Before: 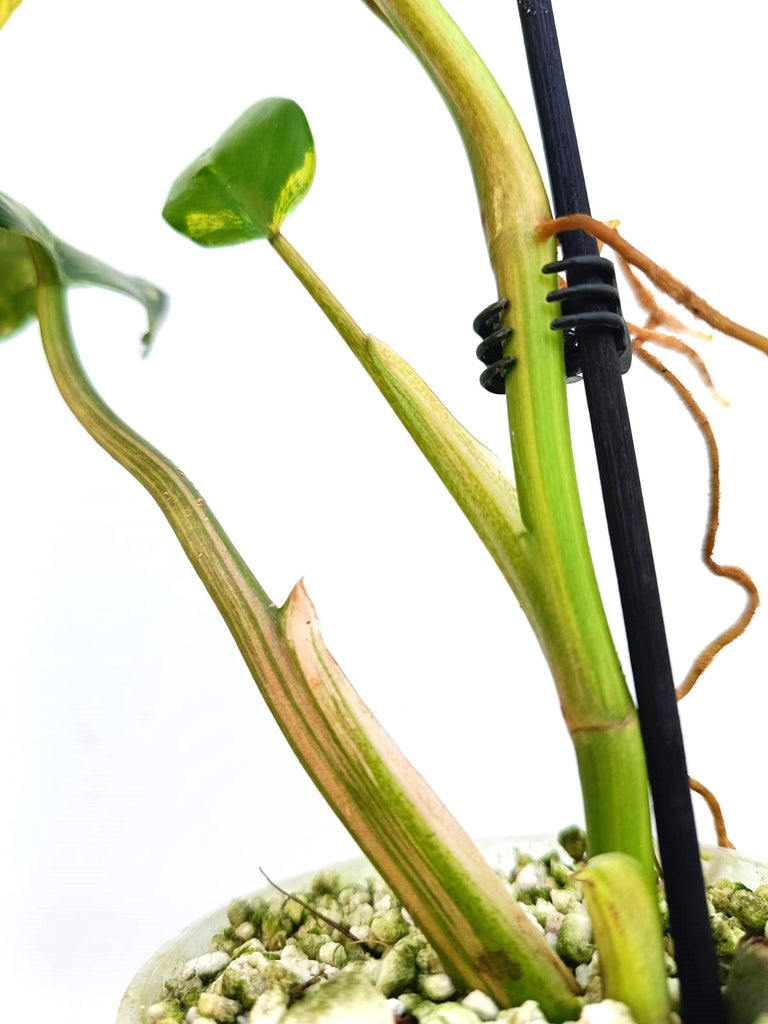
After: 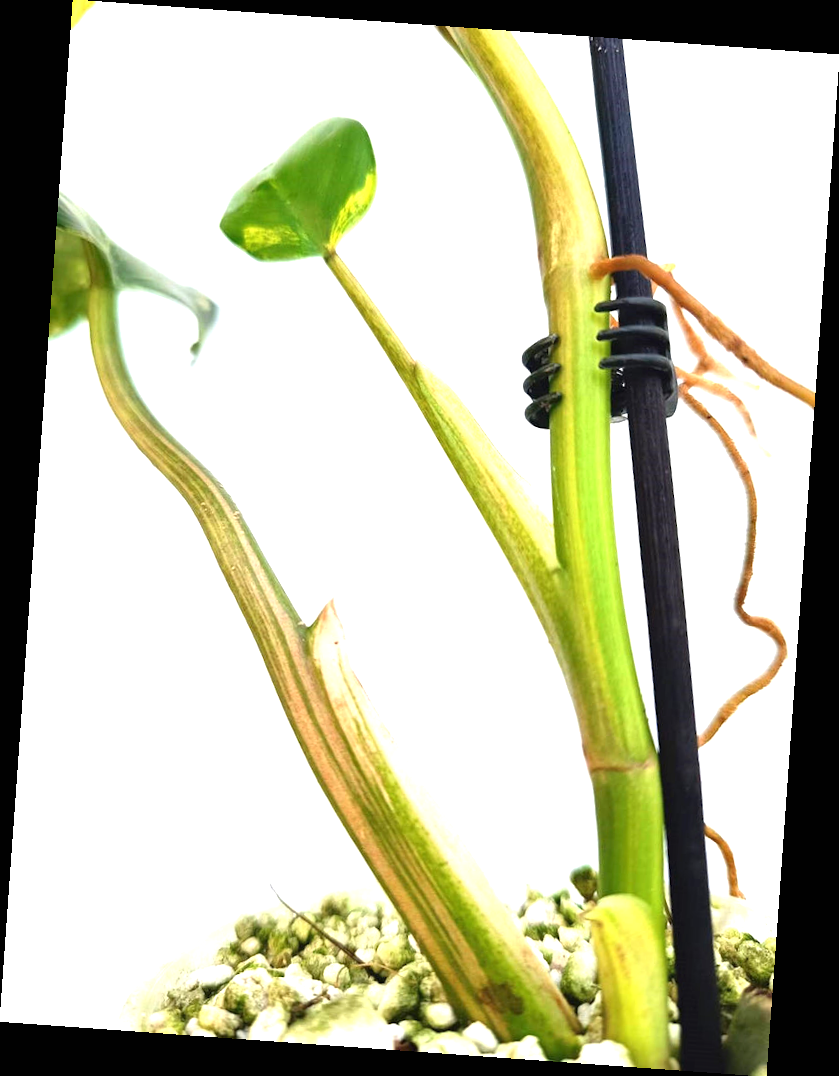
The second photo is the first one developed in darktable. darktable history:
exposure: black level correction 0, exposure 0.7 EV, compensate exposure bias true, compensate highlight preservation false
color correction: saturation 0.99
rotate and perspective: rotation 4.1°, automatic cropping off
